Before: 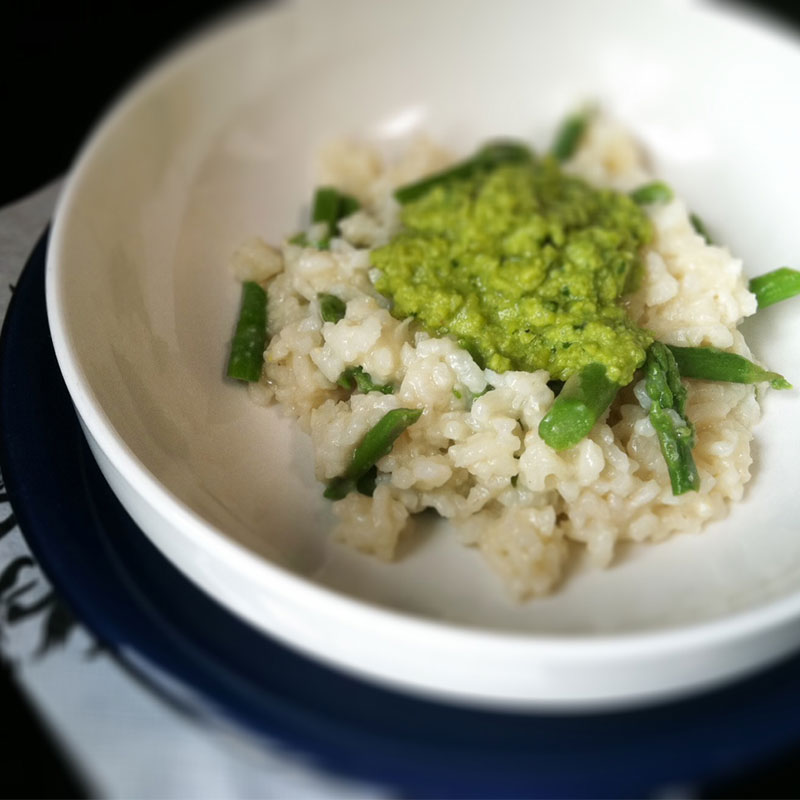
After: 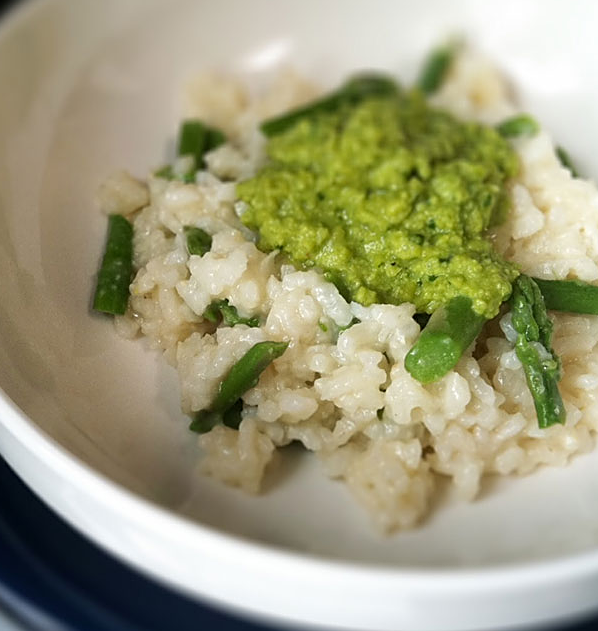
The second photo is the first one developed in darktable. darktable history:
sharpen: on, module defaults
crop: left 16.77%, top 8.461%, right 8.384%, bottom 12.65%
